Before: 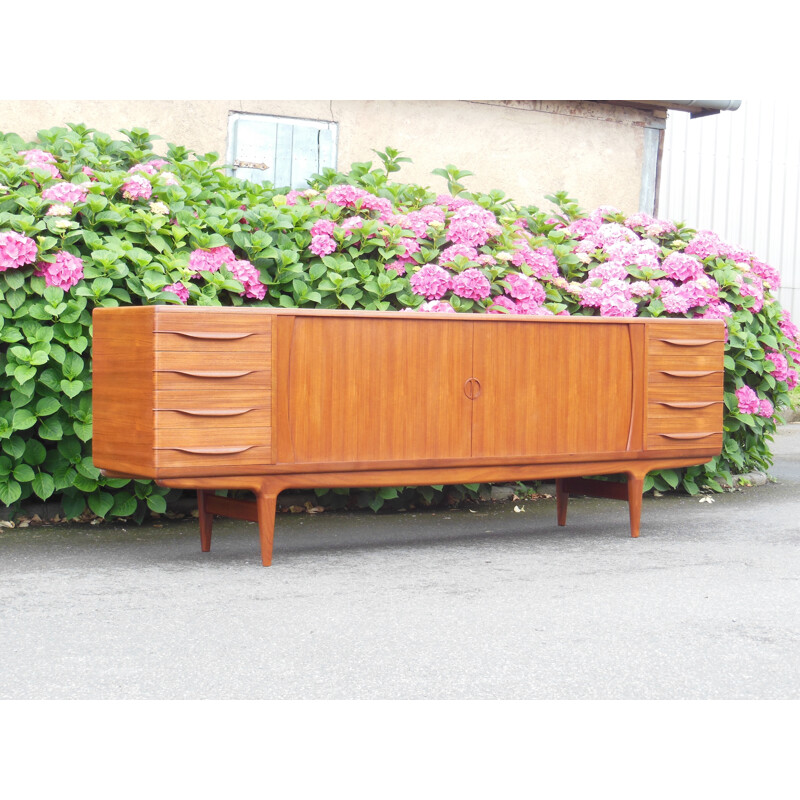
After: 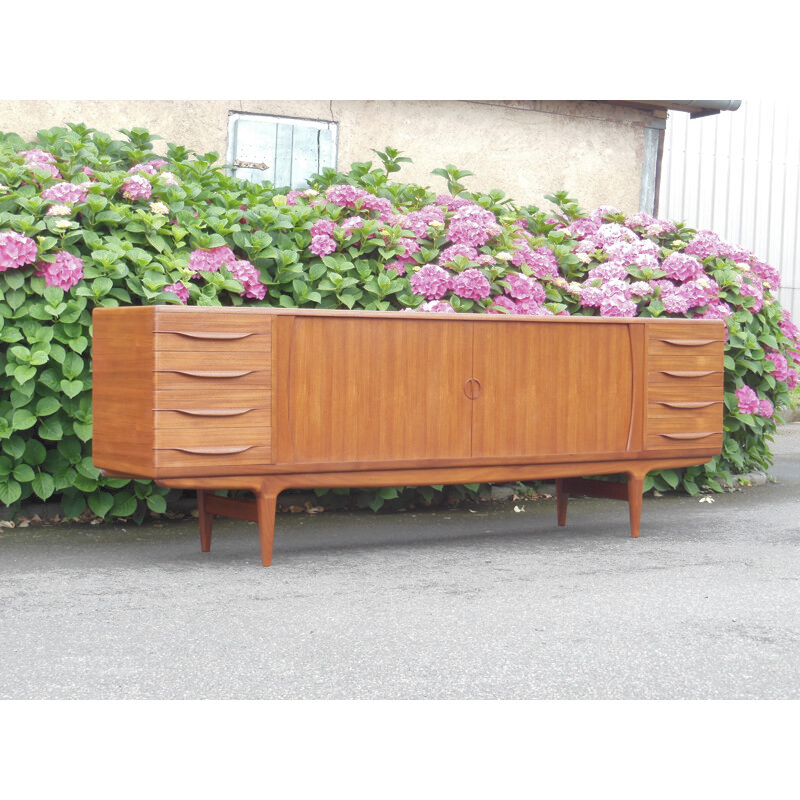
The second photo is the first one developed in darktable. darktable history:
color correction: highlights b* -0.023, saturation 0.8
shadows and highlights: on, module defaults
